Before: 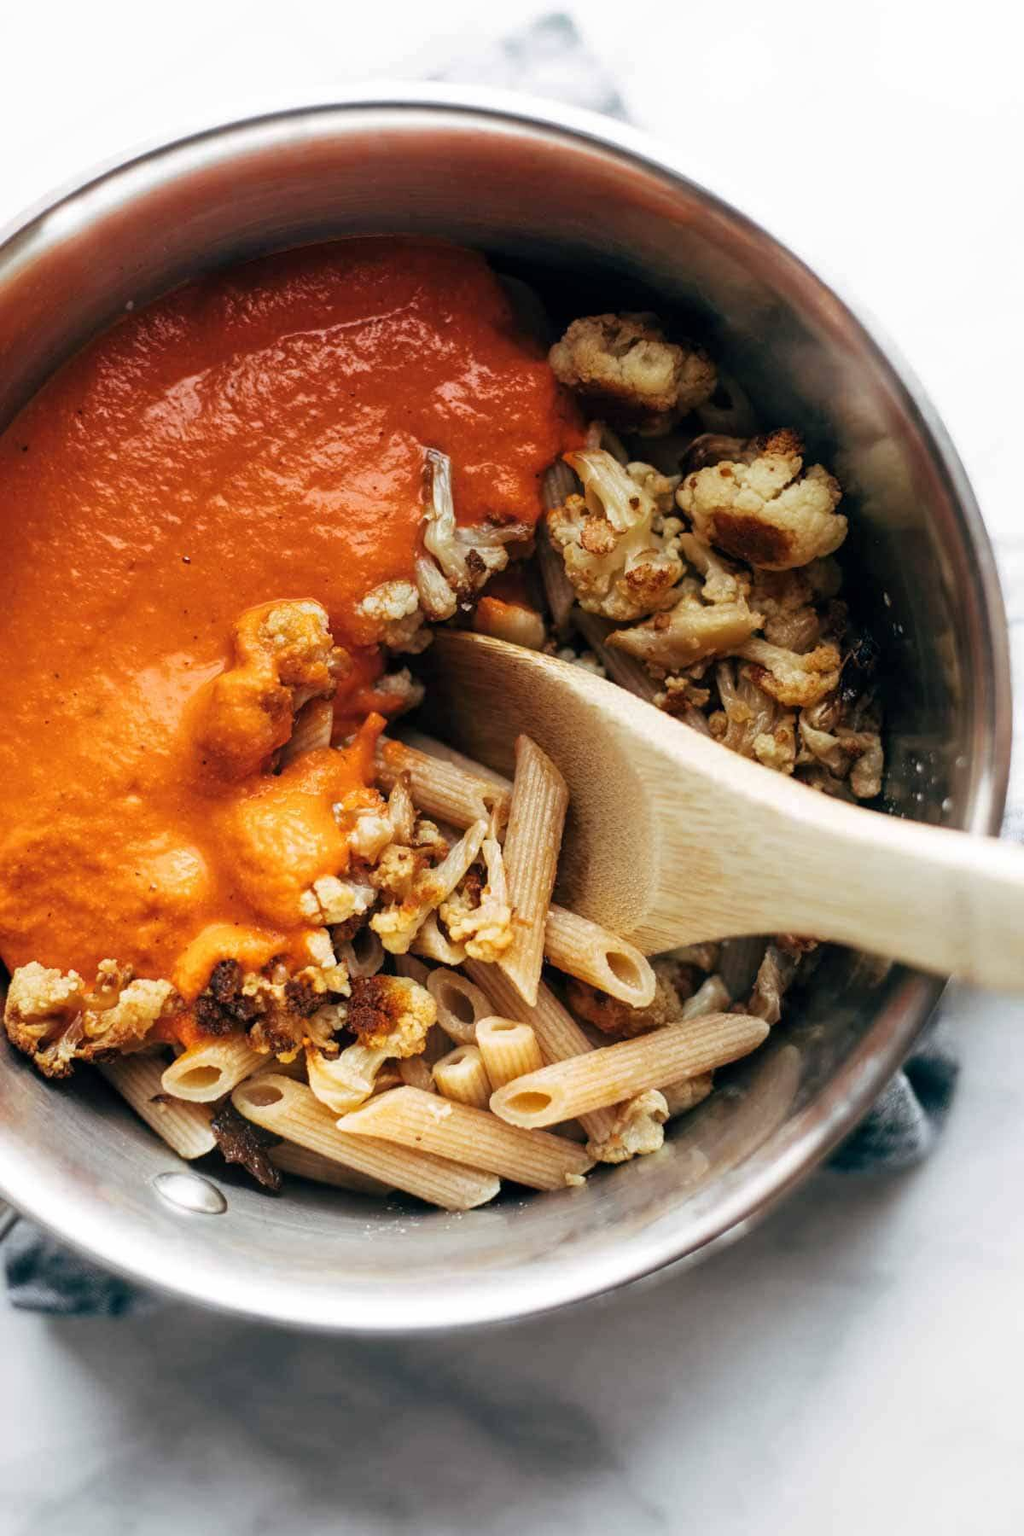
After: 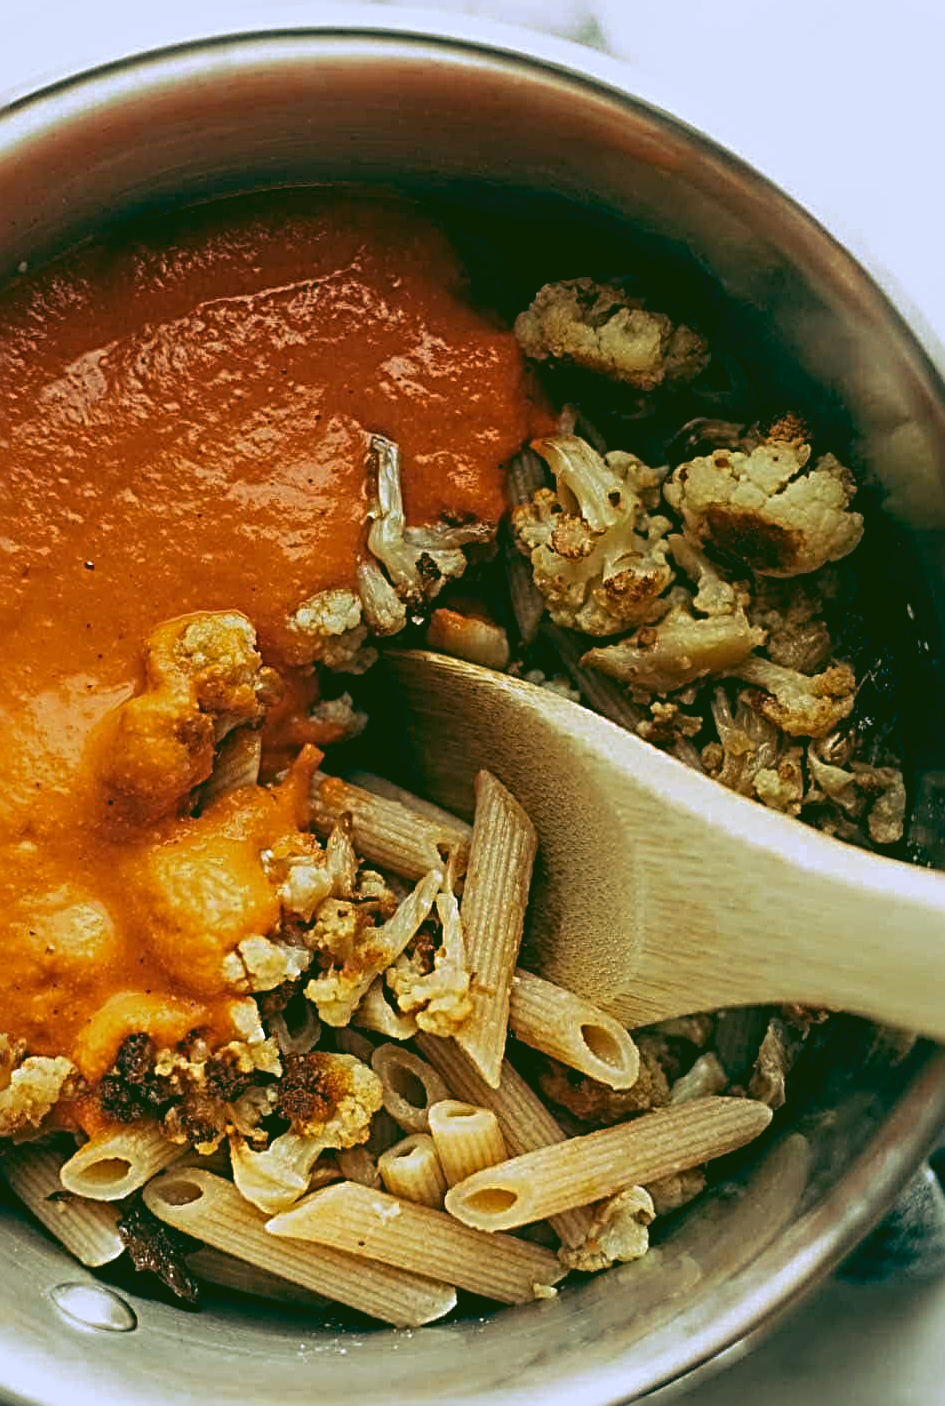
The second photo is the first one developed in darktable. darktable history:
rgb curve: curves: ch0 [(0.123, 0.061) (0.995, 0.887)]; ch1 [(0.06, 0.116) (1, 0.906)]; ch2 [(0, 0) (0.824, 0.69) (1, 1)], mode RGB, independent channels, compensate middle gray true
crop and rotate: left 10.77%, top 5.1%, right 10.41%, bottom 16.76%
sharpen: radius 3.69, amount 0.928
